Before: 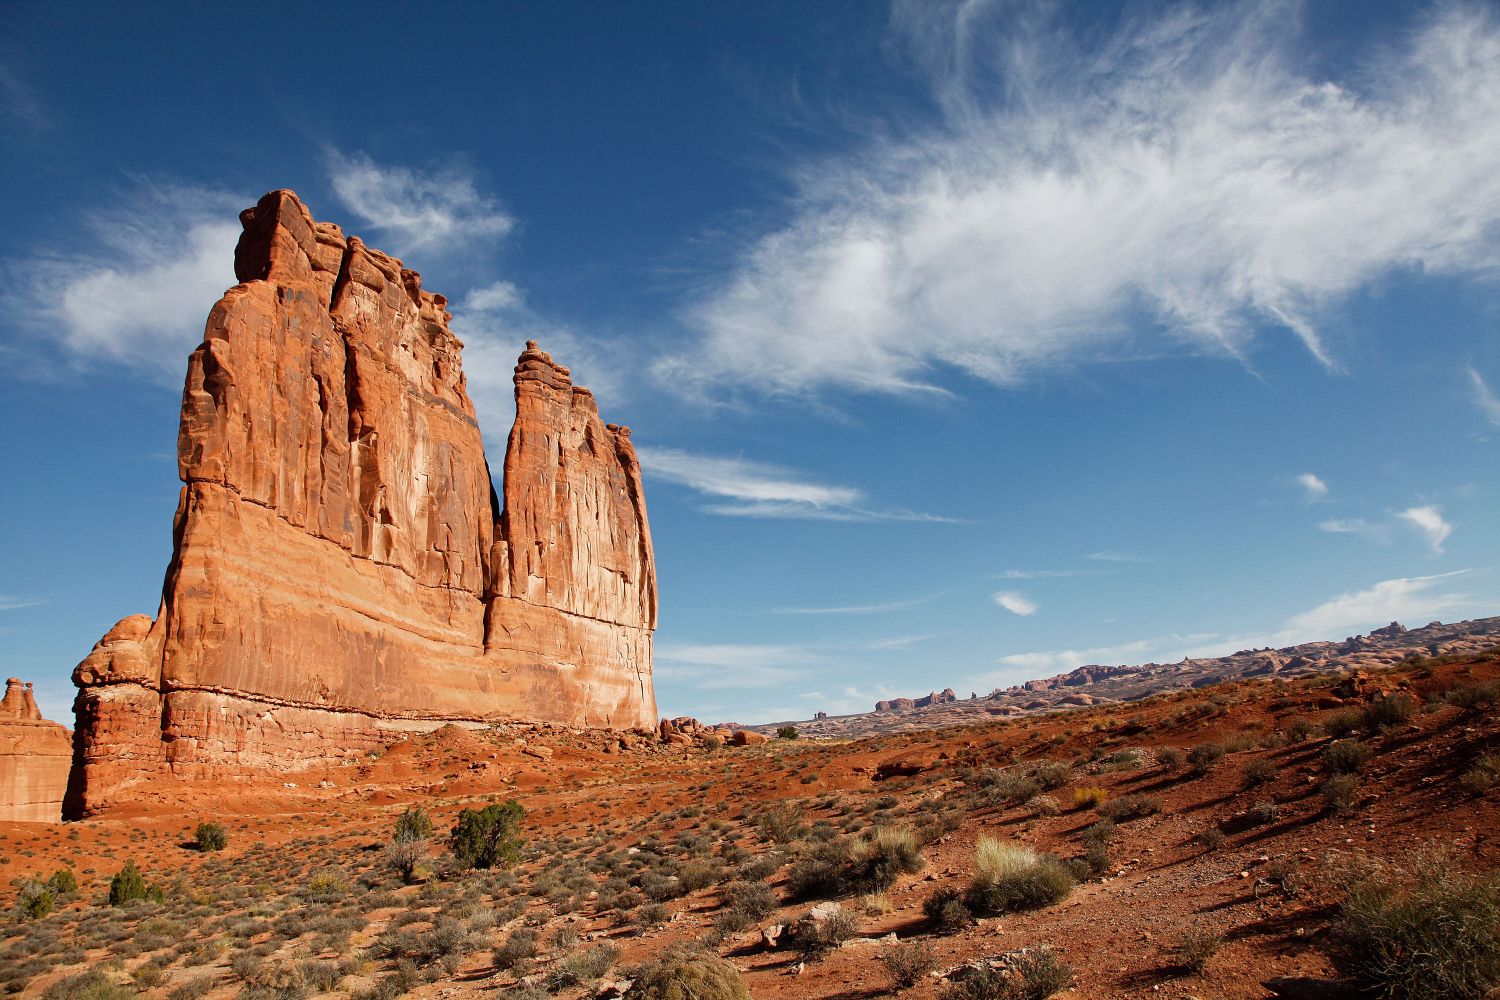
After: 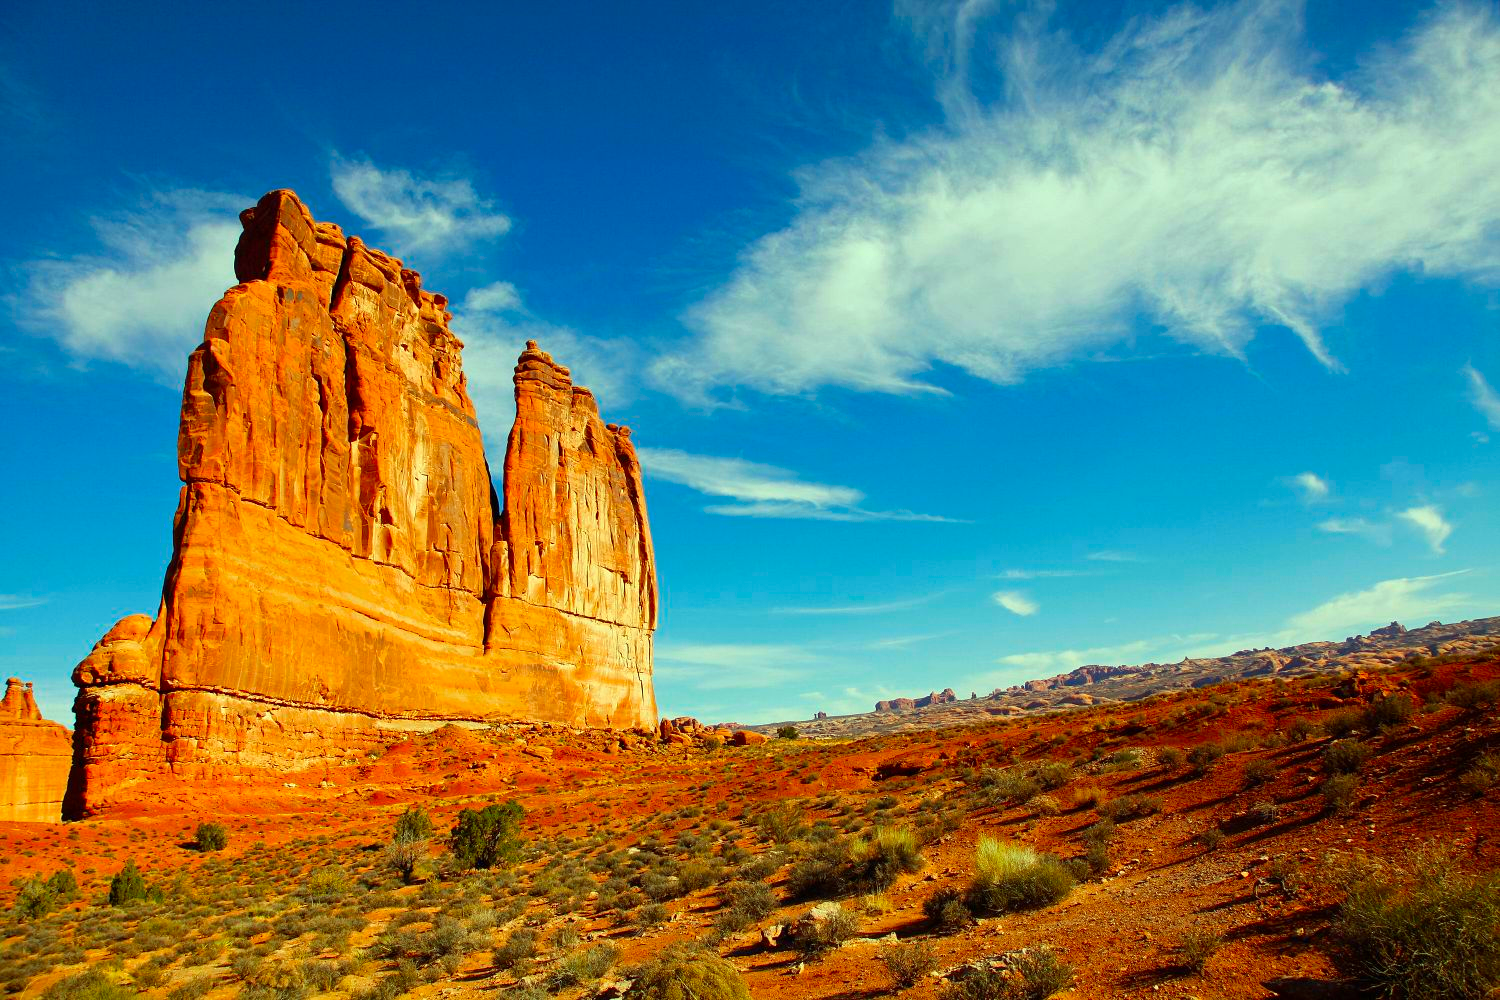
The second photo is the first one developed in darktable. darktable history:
color correction: highlights a* -11.17, highlights b* 9.9, saturation 1.71
exposure: exposure 0.202 EV, compensate exposure bias true, compensate highlight preservation false
